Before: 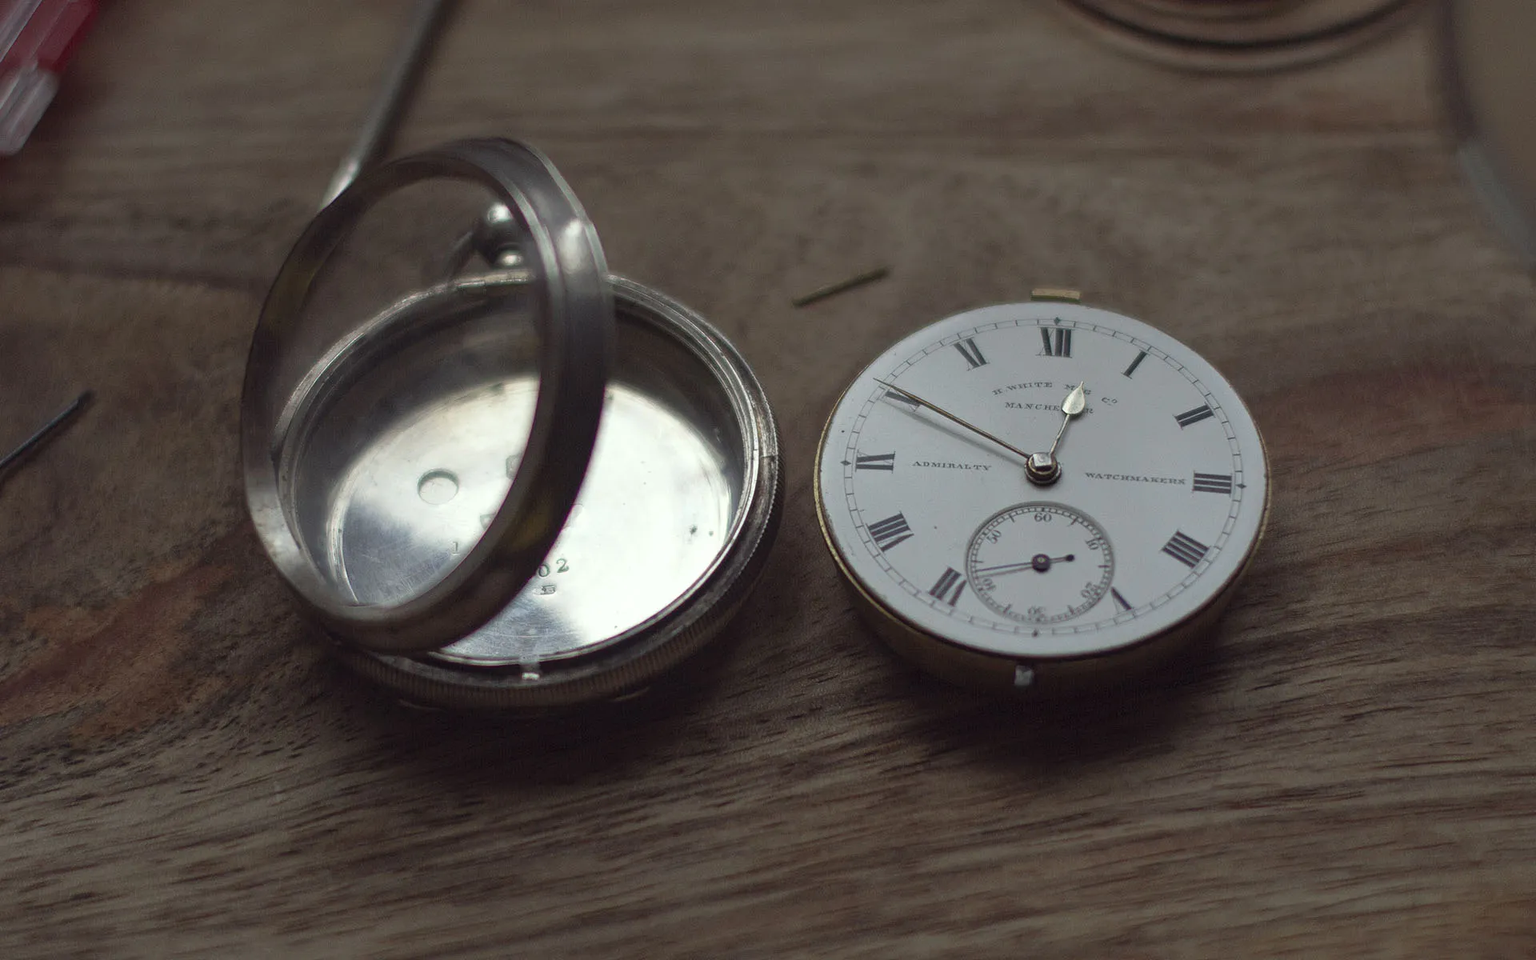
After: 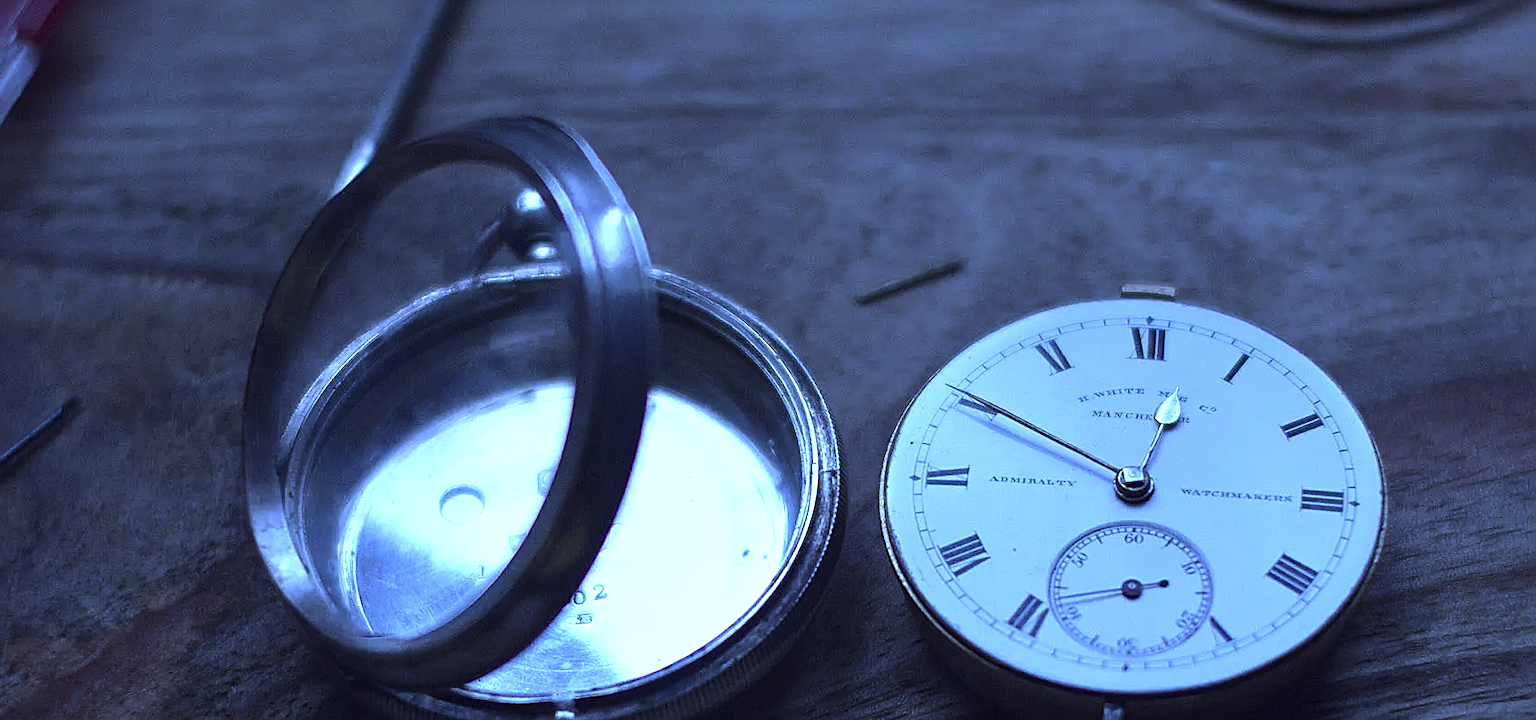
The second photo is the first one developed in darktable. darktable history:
white balance: red 0.766, blue 1.537
tone equalizer: -8 EV -0.75 EV, -7 EV -0.7 EV, -6 EV -0.6 EV, -5 EV -0.4 EV, -3 EV 0.4 EV, -2 EV 0.6 EV, -1 EV 0.7 EV, +0 EV 0.75 EV, edges refinement/feathering 500, mask exposure compensation -1.57 EV, preserve details no
sharpen: on, module defaults
crop: left 1.509%, top 3.452%, right 7.696%, bottom 28.452%
color calibration: illuminant as shot in camera, x 0.358, y 0.373, temperature 4628.91 K
exposure: exposure 0.2 EV, compensate highlight preservation false
contrast brightness saturation: contrast 0.04, saturation 0.07
